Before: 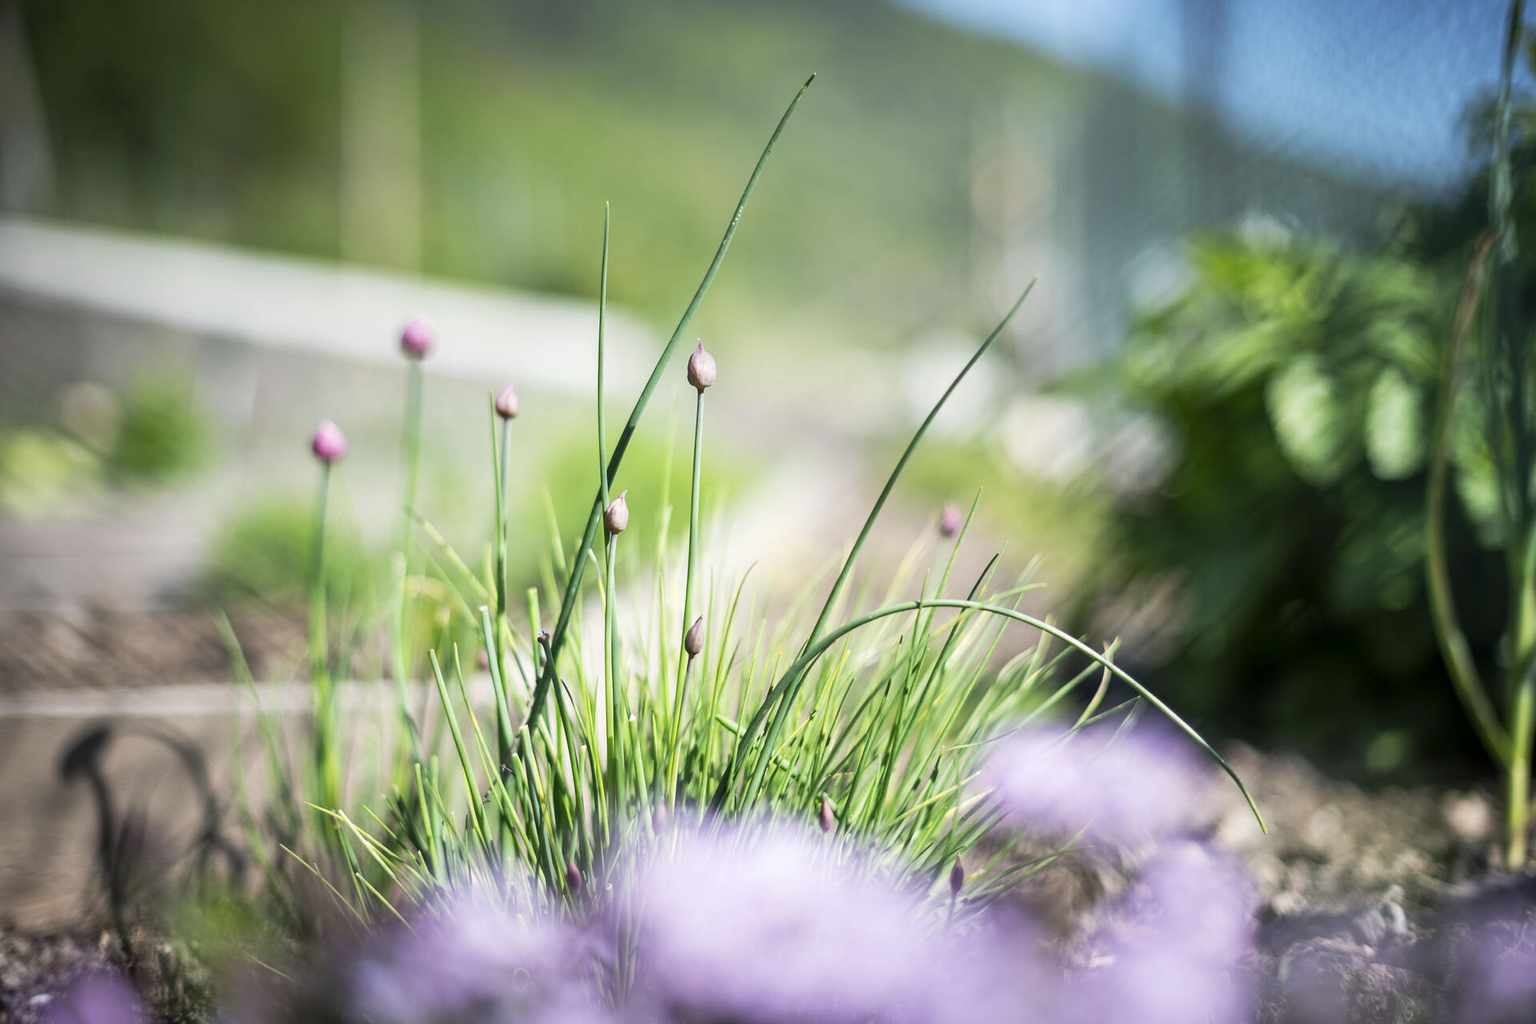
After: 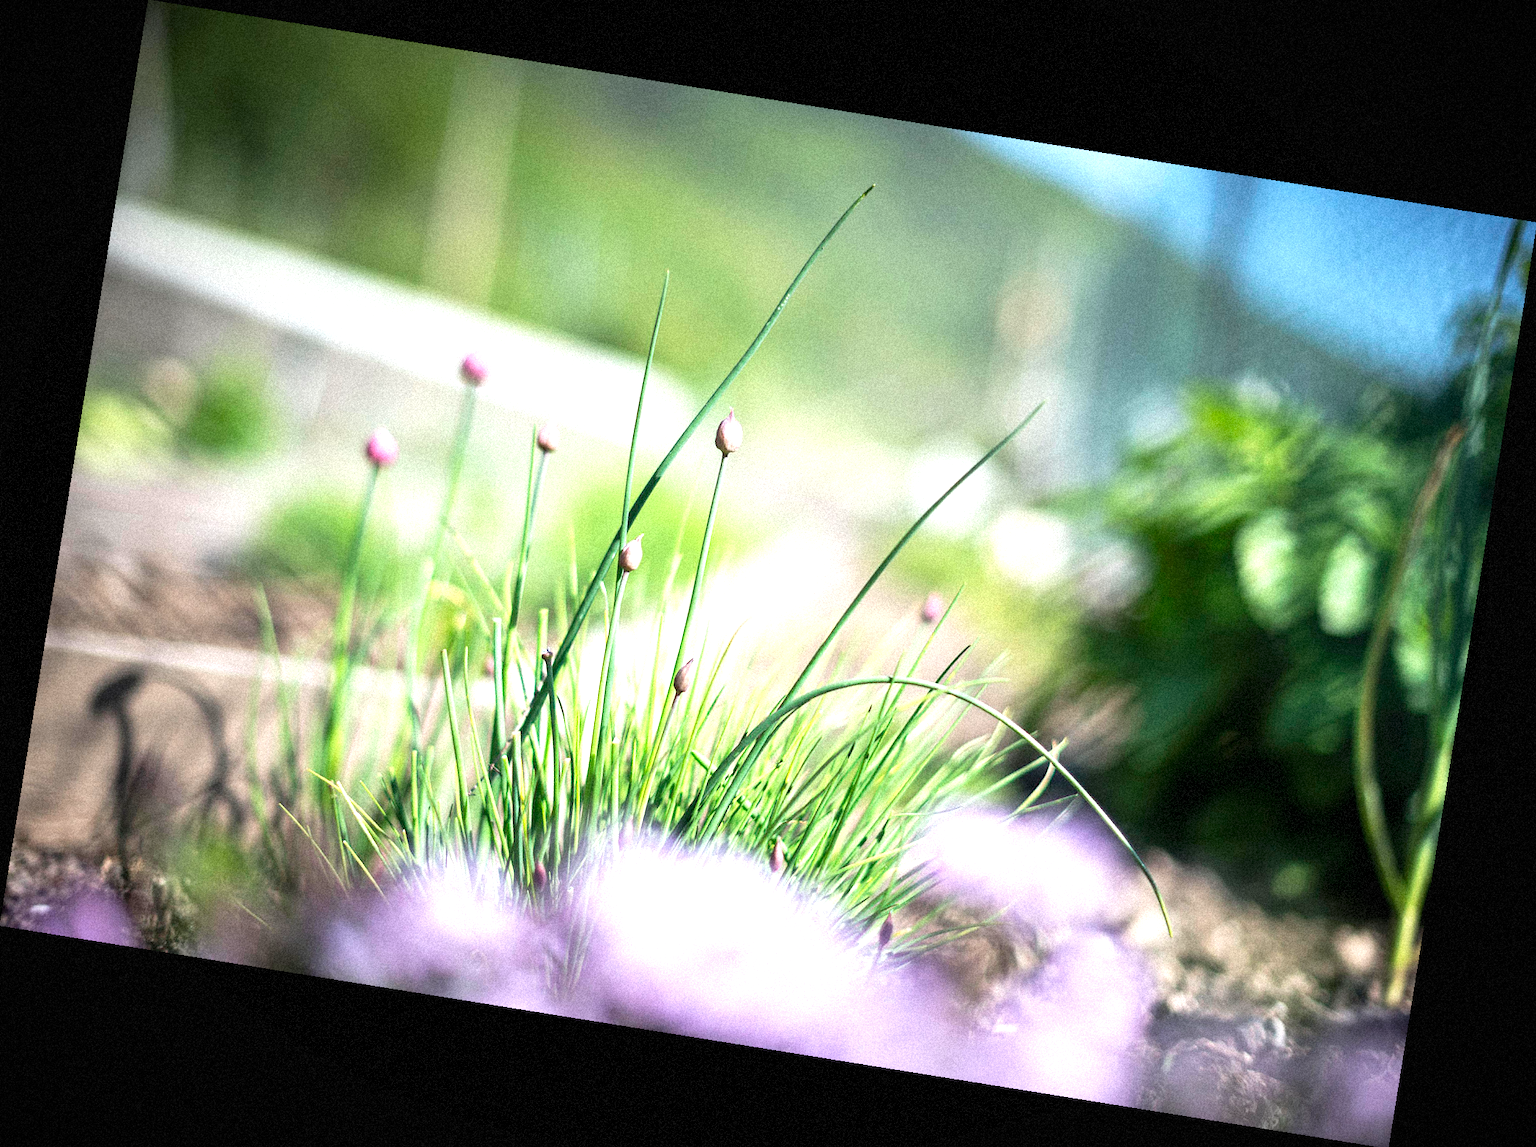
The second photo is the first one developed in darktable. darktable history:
grain: strength 35%, mid-tones bias 0%
rotate and perspective: rotation 9.12°, automatic cropping off
exposure: black level correction 0, exposure 0.7 EV, compensate exposure bias true, compensate highlight preservation false
vignetting: fall-off start 97.23%, saturation -0.024, center (-0.033, -0.042), width/height ratio 1.179, unbound false
